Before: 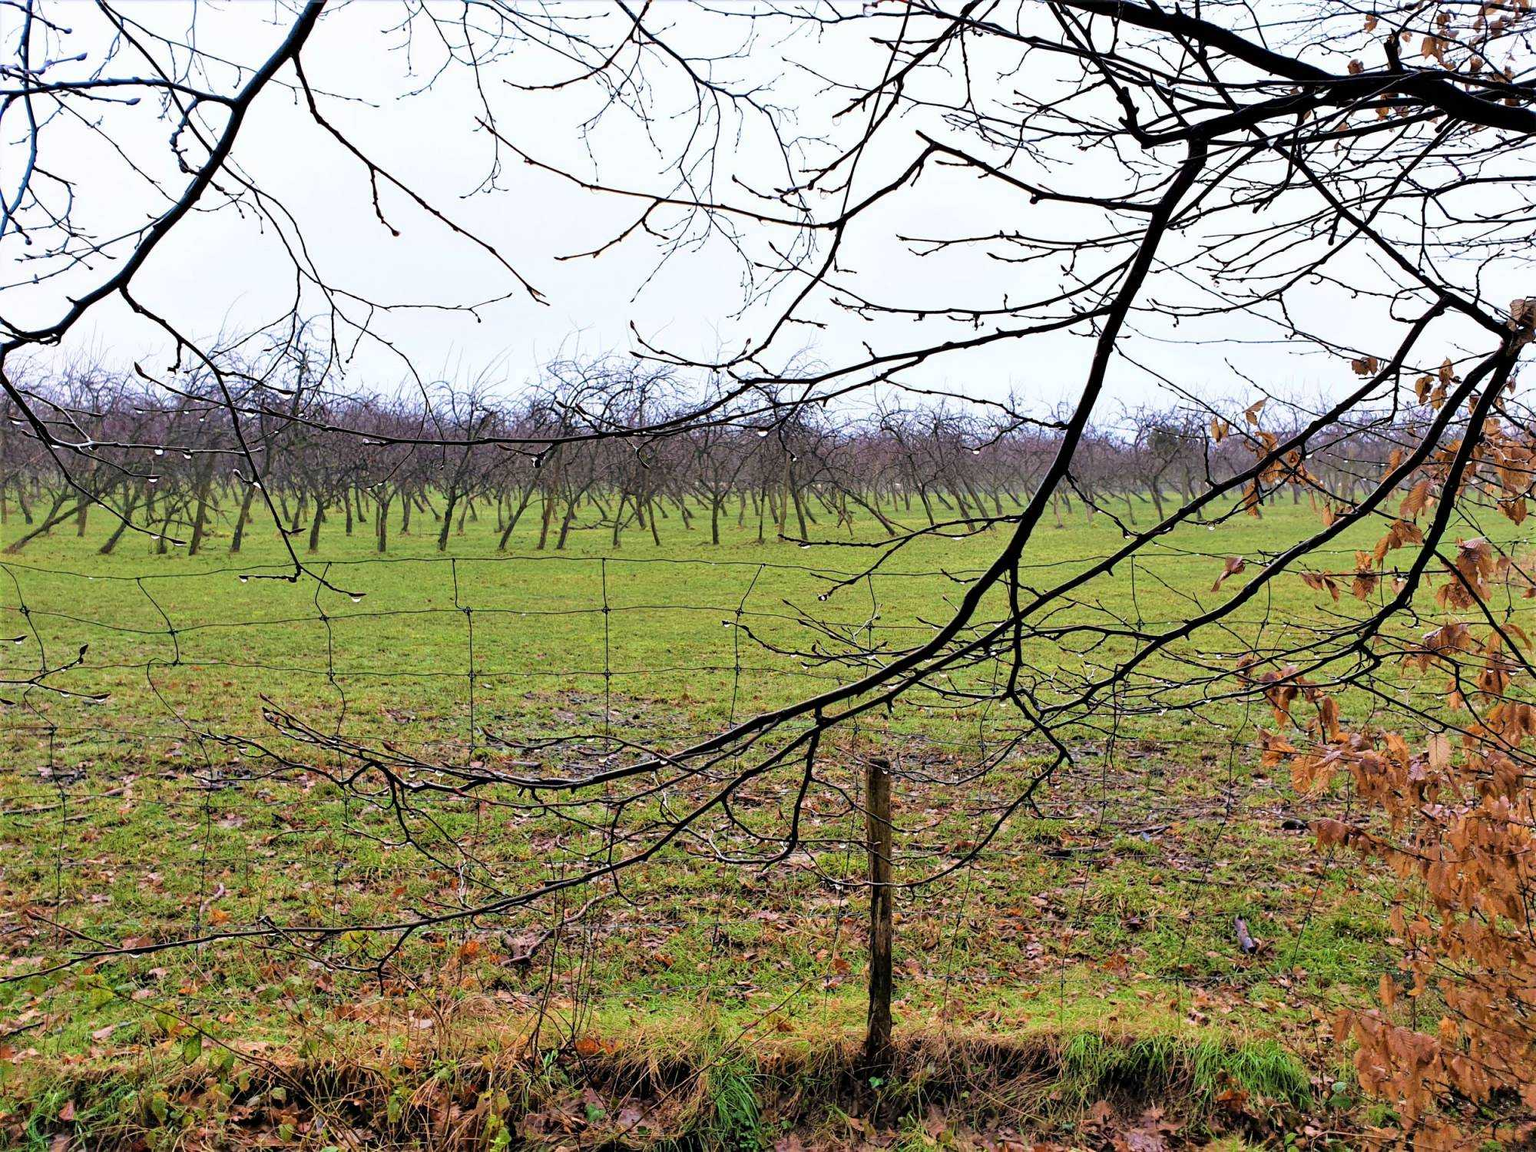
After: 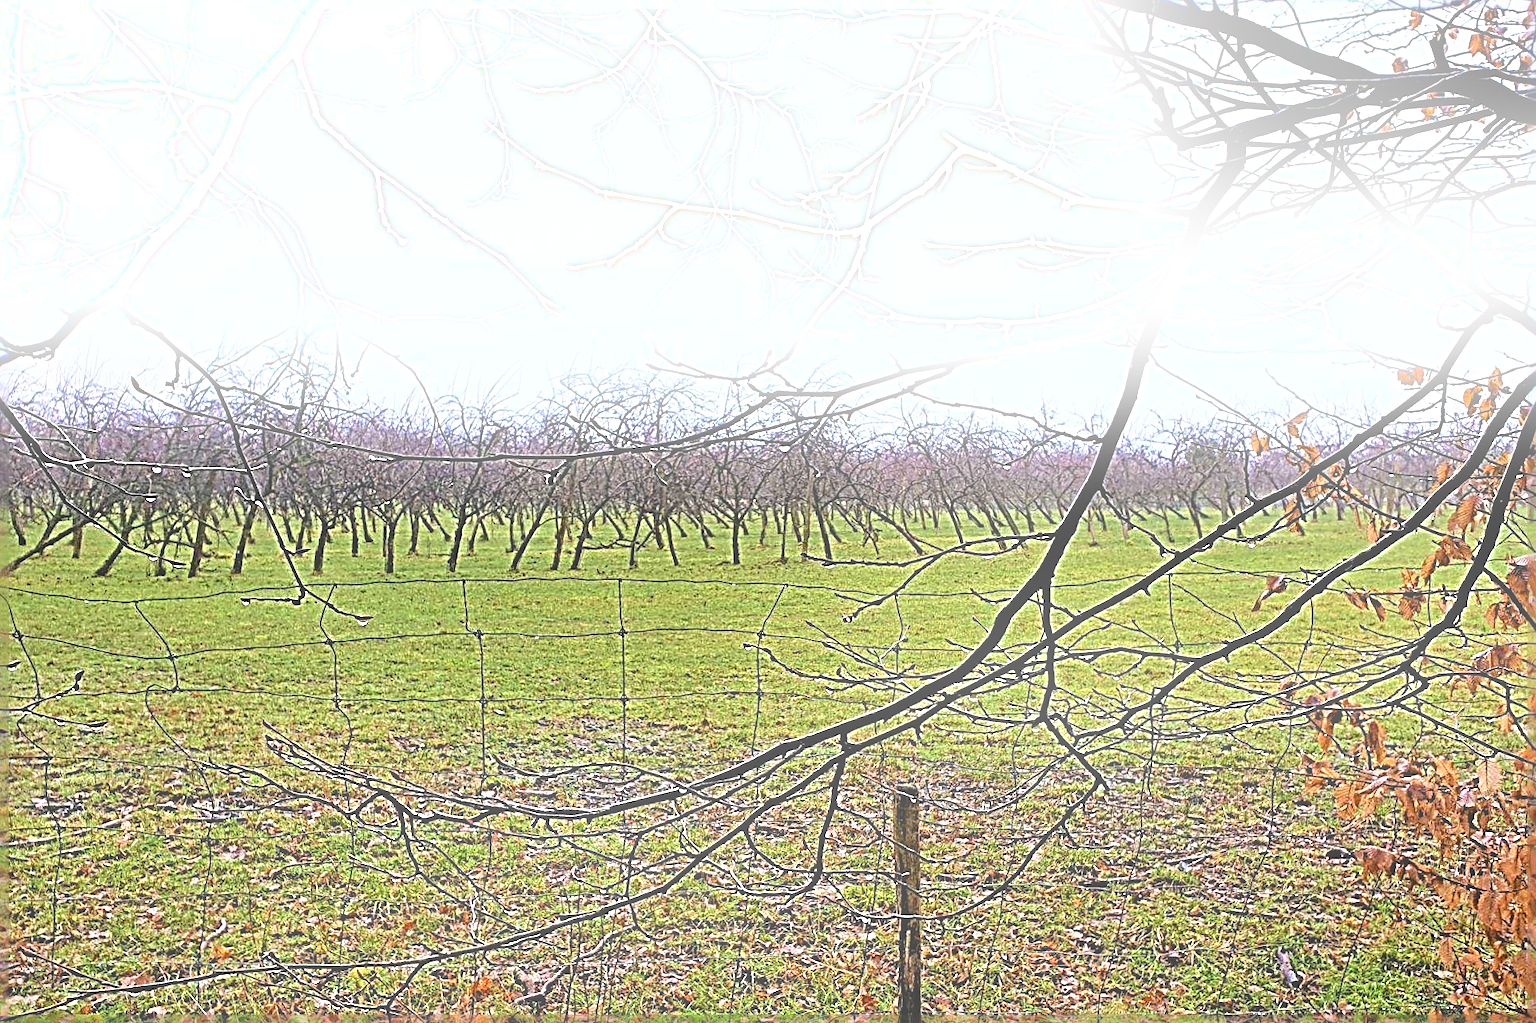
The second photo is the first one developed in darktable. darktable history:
crop and rotate: angle 0.2°, left 0.275%, right 3.127%, bottom 14.18%
sharpen: radius 4.001, amount 2
bloom: on, module defaults
tone equalizer: on, module defaults
